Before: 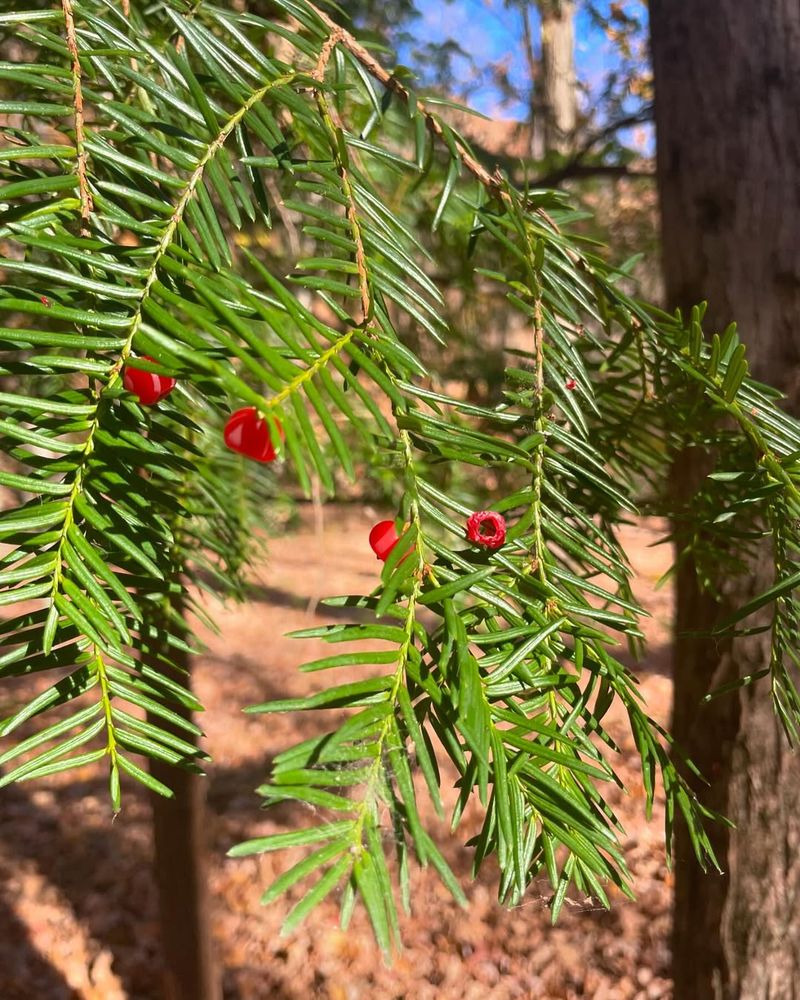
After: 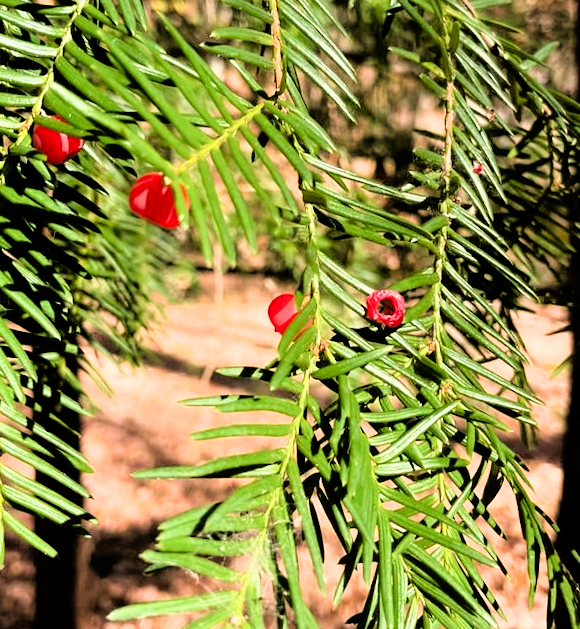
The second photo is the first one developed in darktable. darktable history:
velvia: on, module defaults
crop and rotate: angle -3.37°, left 9.79%, top 20.73%, right 12.42%, bottom 11.82%
filmic rgb: black relative exposure -3.64 EV, white relative exposure 2.44 EV, hardness 3.29
tone curve: curves: ch0 [(0, 0) (0.07, 0.057) (0.15, 0.177) (0.352, 0.445) (0.59, 0.703) (0.857, 0.908) (1, 1)], color space Lab, linked channels, preserve colors none
